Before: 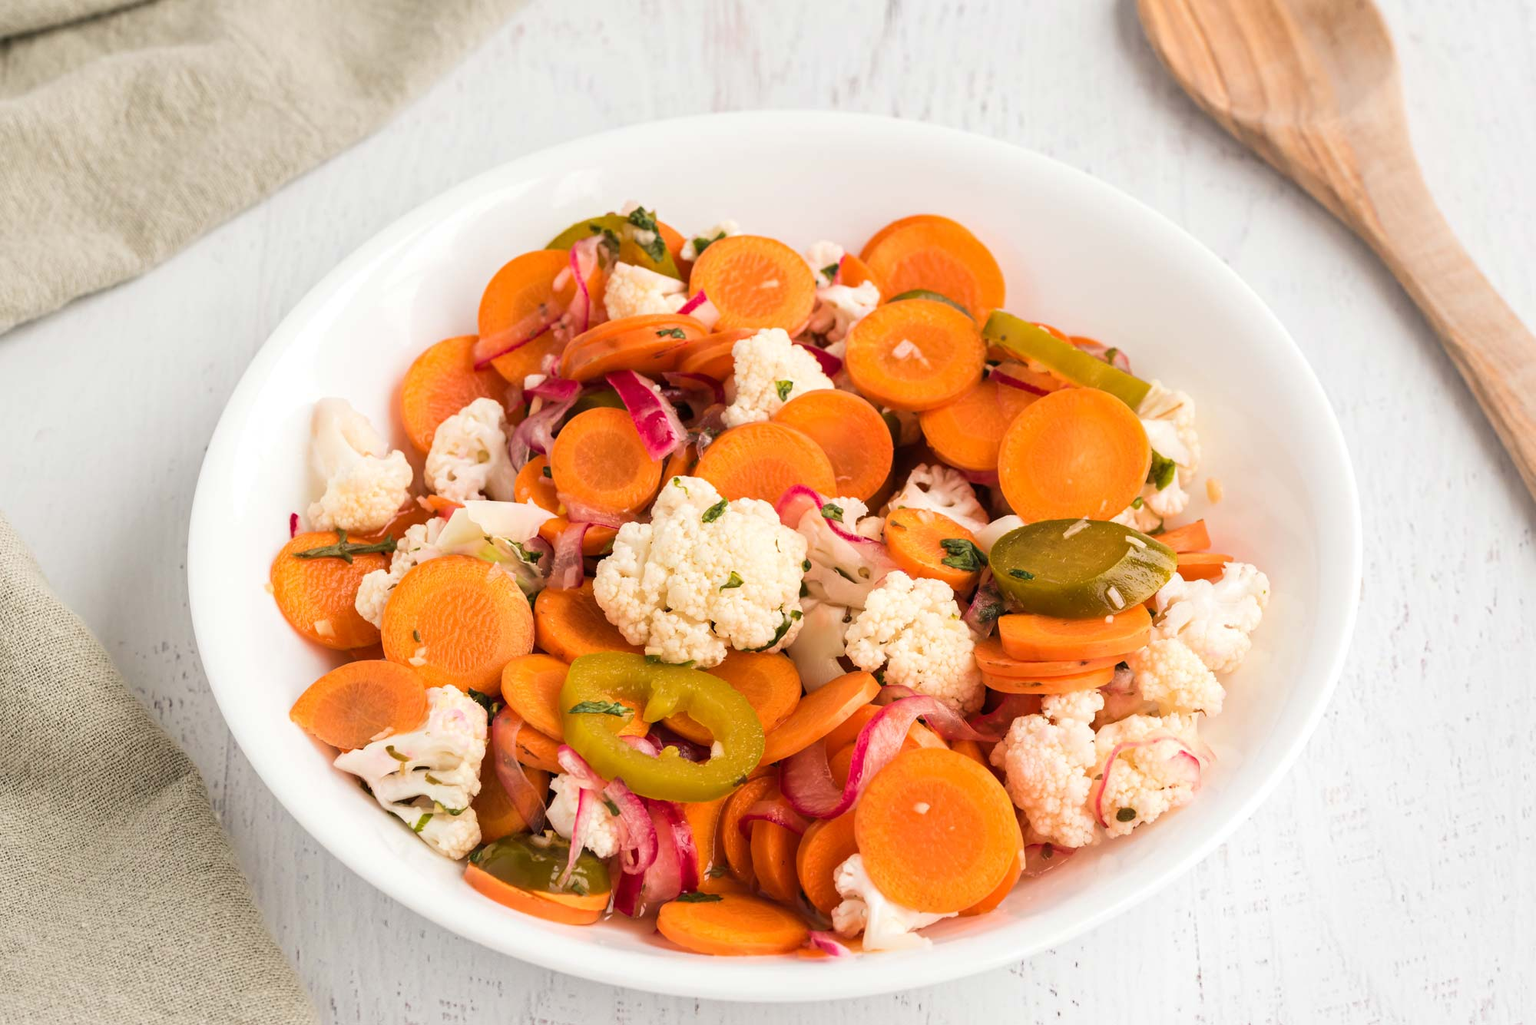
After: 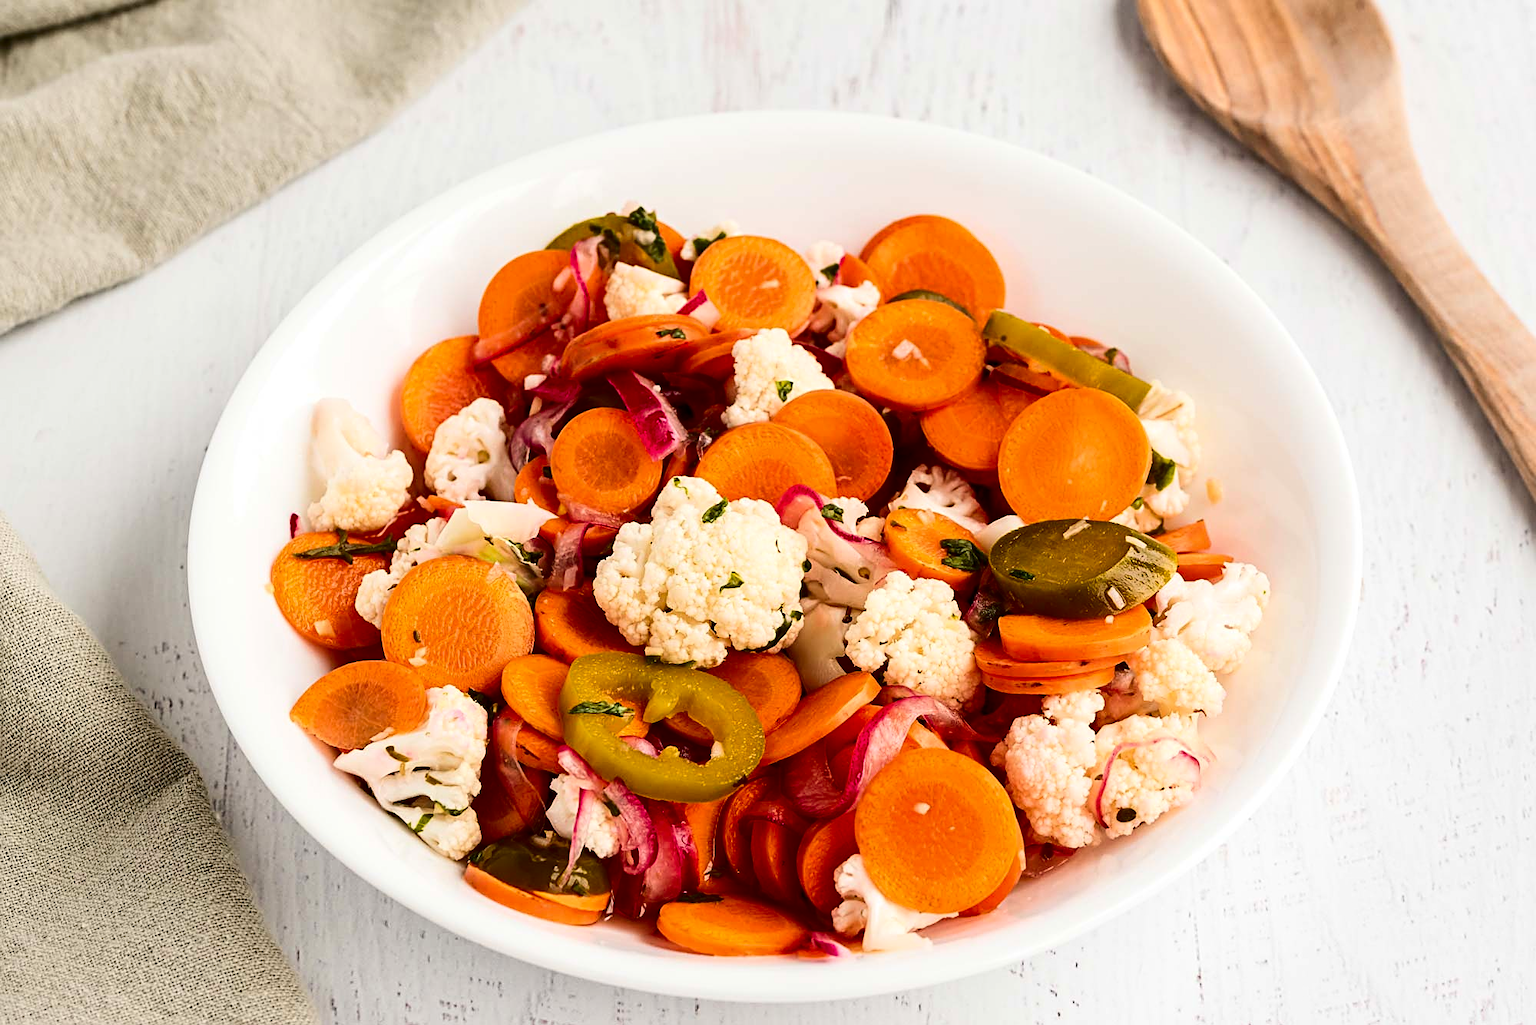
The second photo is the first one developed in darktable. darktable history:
contrast brightness saturation: contrast 0.24, brightness -0.24, saturation 0.14
sharpen: on, module defaults
